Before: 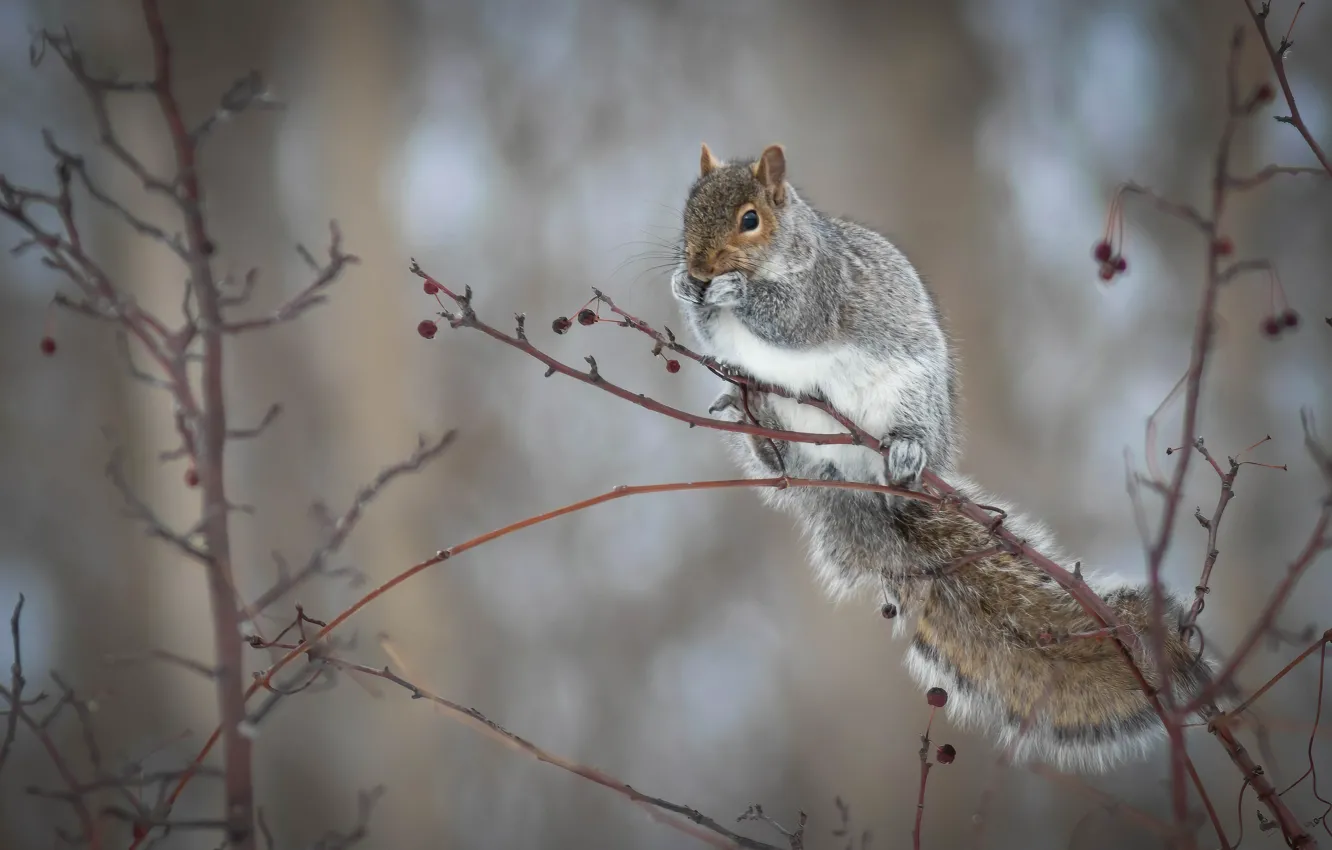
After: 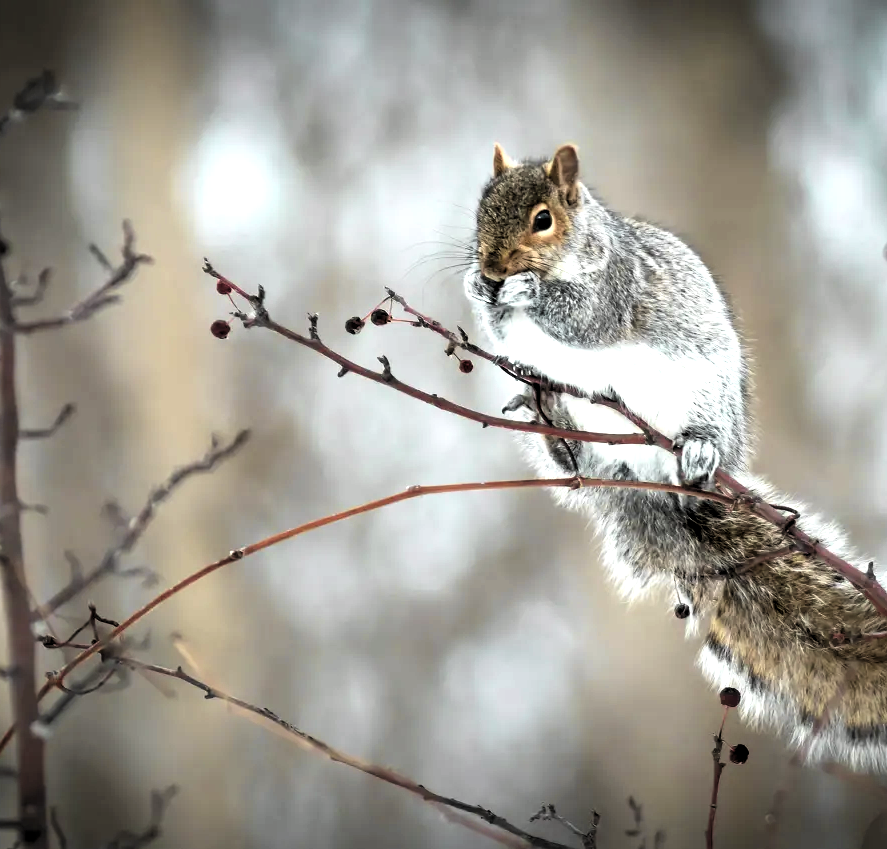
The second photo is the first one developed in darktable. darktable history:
levels: levels [0.129, 0.519, 0.867]
tone curve: curves: ch0 [(0.003, 0.032) (0.037, 0.037) (0.149, 0.117) (0.297, 0.318) (0.41, 0.48) (0.541, 0.649) (0.722, 0.857) (0.875, 0.946) (1, 0.98)]; ch1 [(0, 0) (0.305, 0.325) (0.453, 0.437) (0.482, 0.474) (0.501, 0.498) (0.506, 0.503) (0.559, 0.576) (0.6, 0.635) (0.656, 0.707) (1, 1)]; ch2 [(0, 0) (0.323, 0.277) (0.408, 0.399) (0.45, 0.48) (0.499, 0.502) (0.515, 0.532) (0.573, 0.602) (0.653, 0.675) (0.75, 0.756) (1, 1)], color space Lab, independent channels, preserve colors none
crop and rotate: left 15.546%, right 17.787%
color balance: mode lift, gamma, gain (sRGB)
